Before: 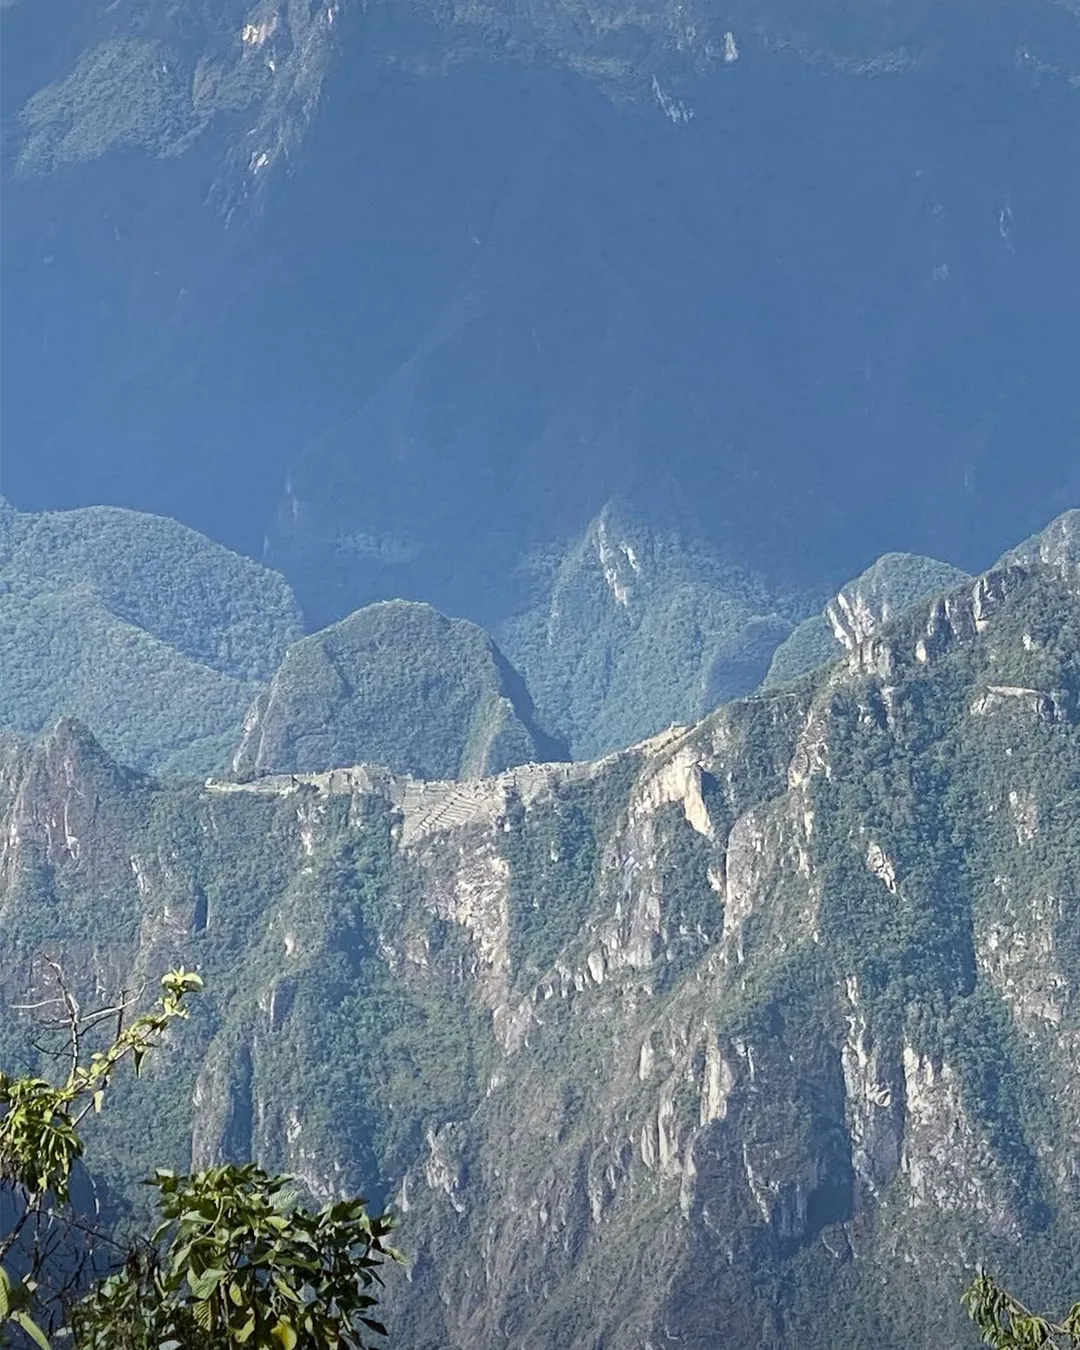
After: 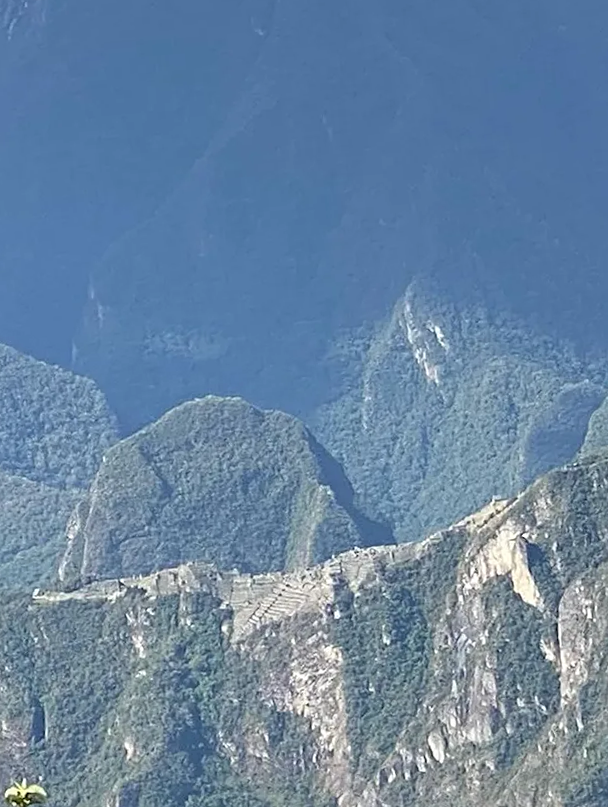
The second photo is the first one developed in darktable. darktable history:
sharpen: amount 0.2
exposure: compensate highlight preservation false
shadows and highlights: shadows 49, highlights -41, soften with gaussian
rotate and perspective: rotation -4.57°, crop left 0.054, crop right 0.944, crop top 0.087, crop bottom 0.914
crop: left 16.202%, top 11.208%, right 26.045%, bottom 20.557%
